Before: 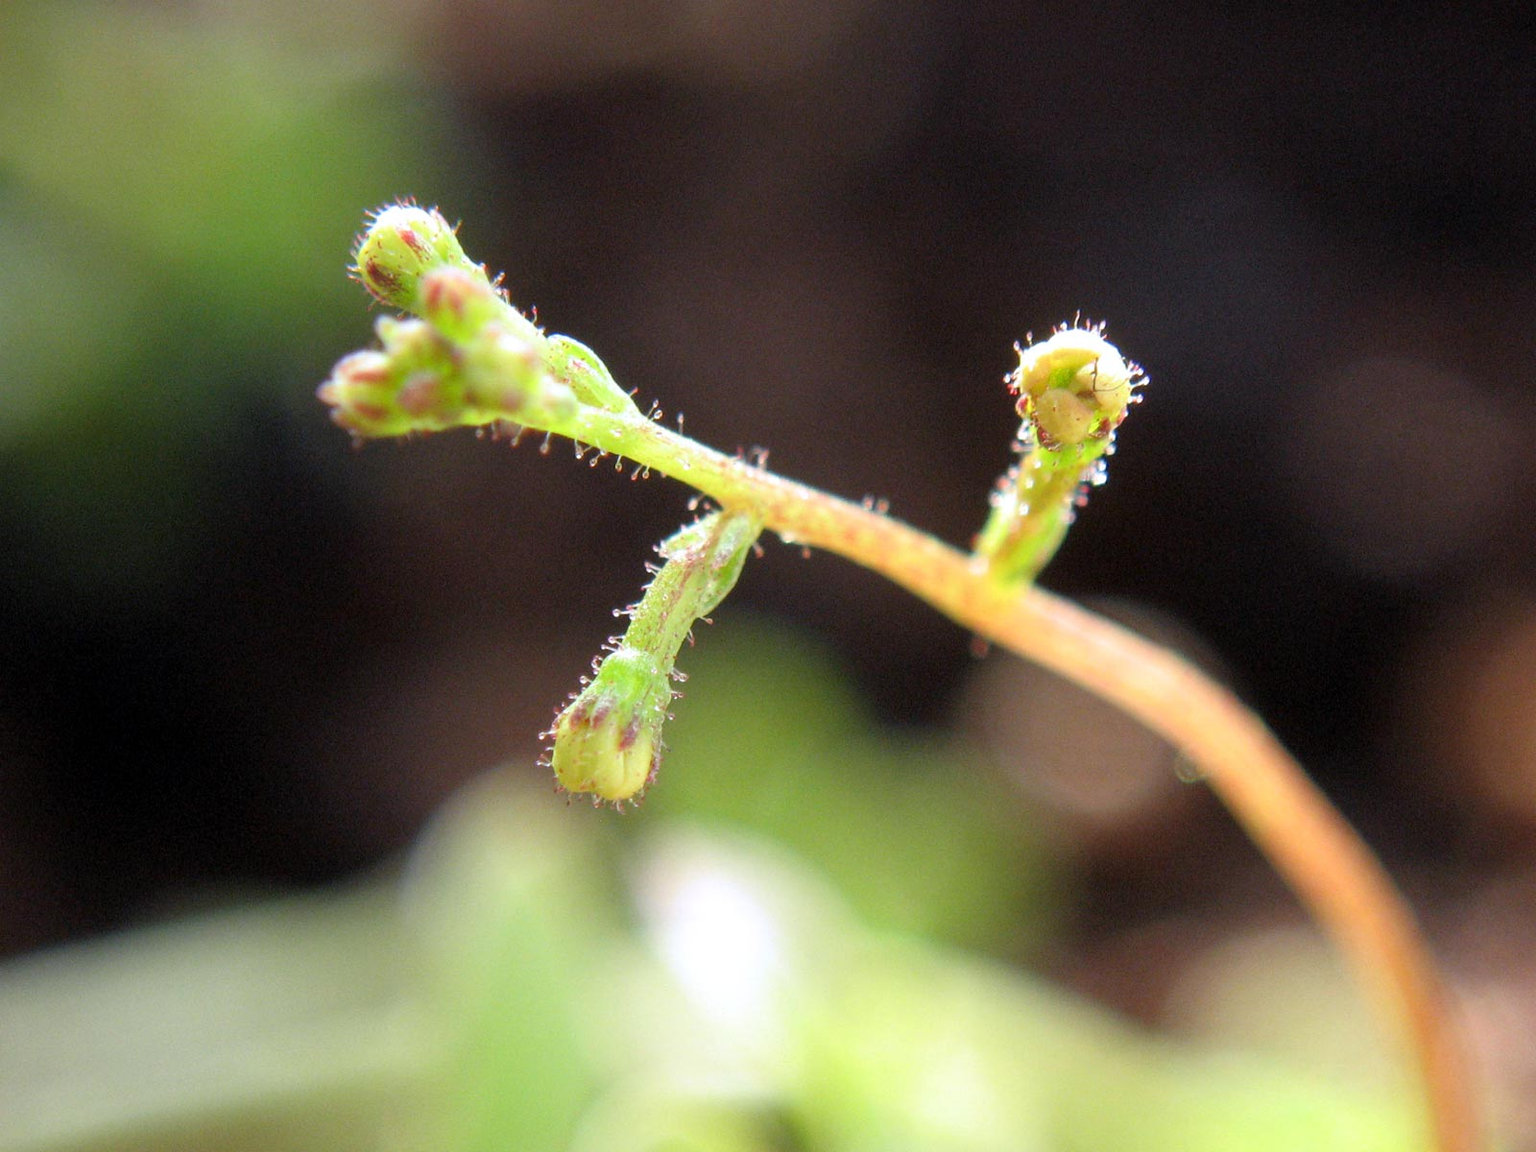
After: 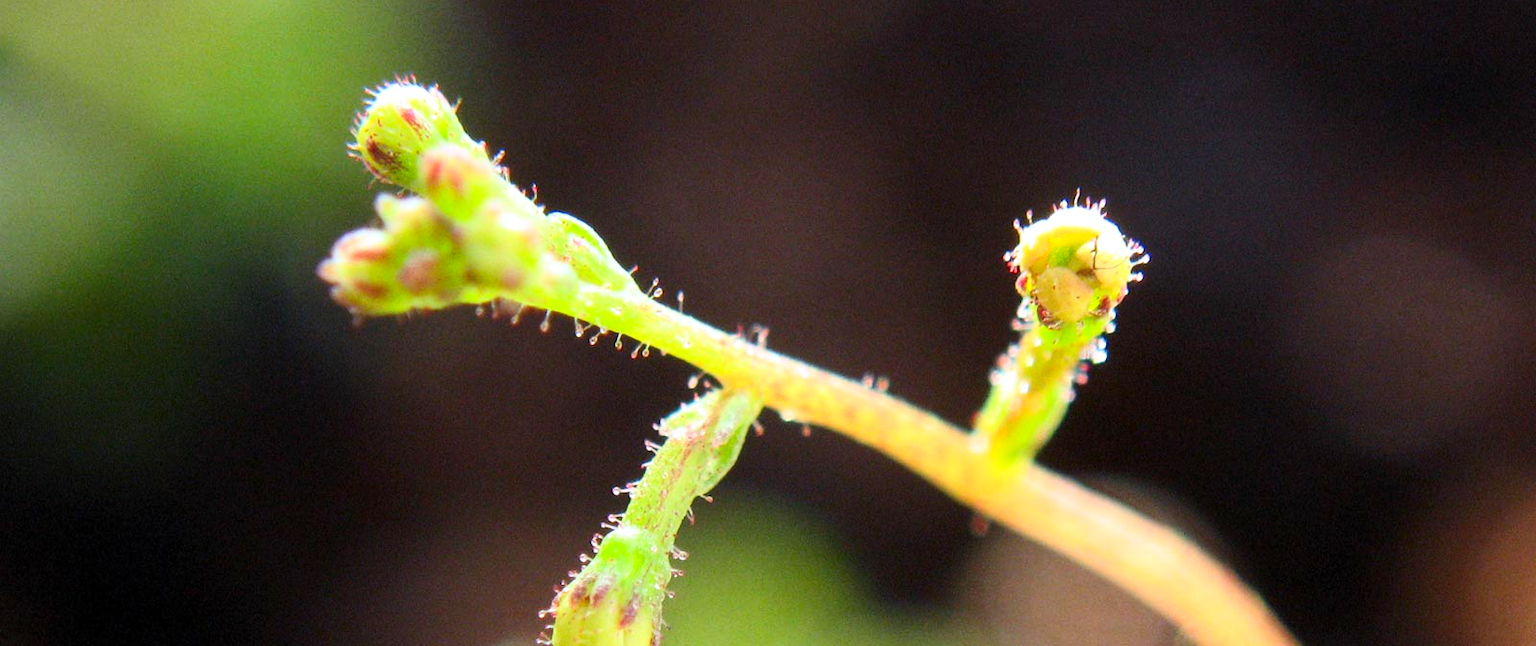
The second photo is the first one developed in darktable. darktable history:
crop and rotate: top 10.605%, bottom 33.274%
contrast brightness saturation: contrast 0.23, brightness 0.1, saturation 0.29
tone equalizer: on, module defaults
